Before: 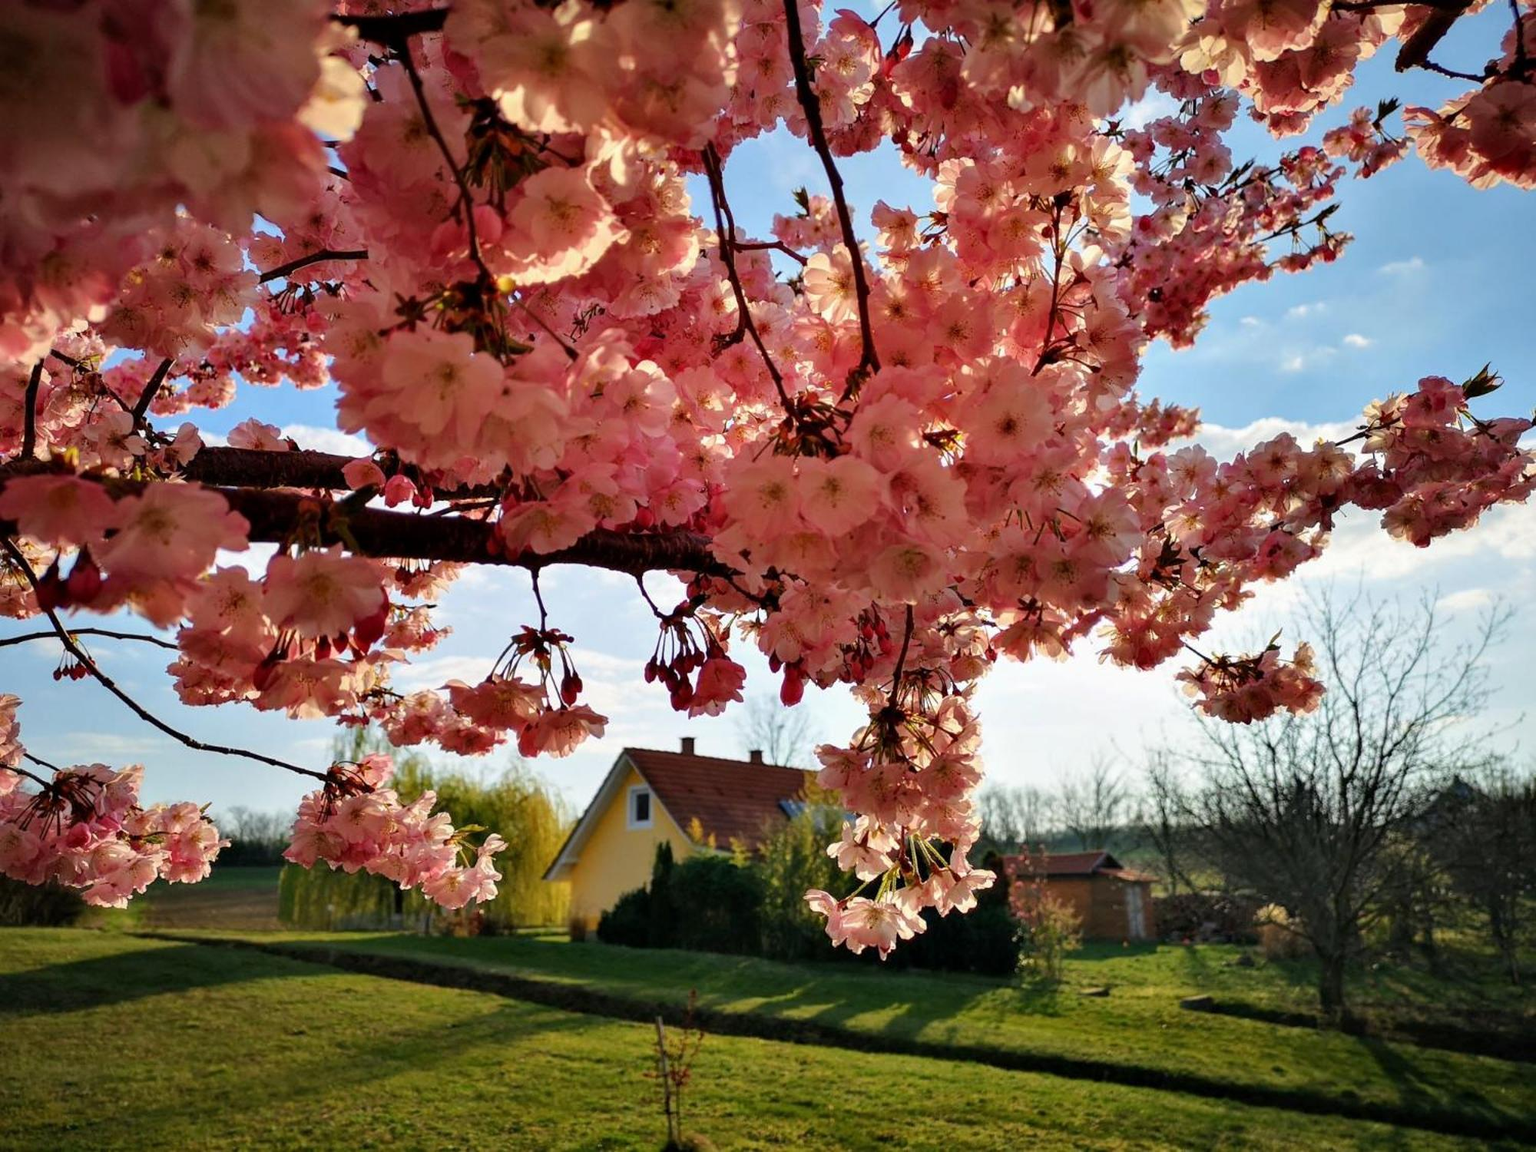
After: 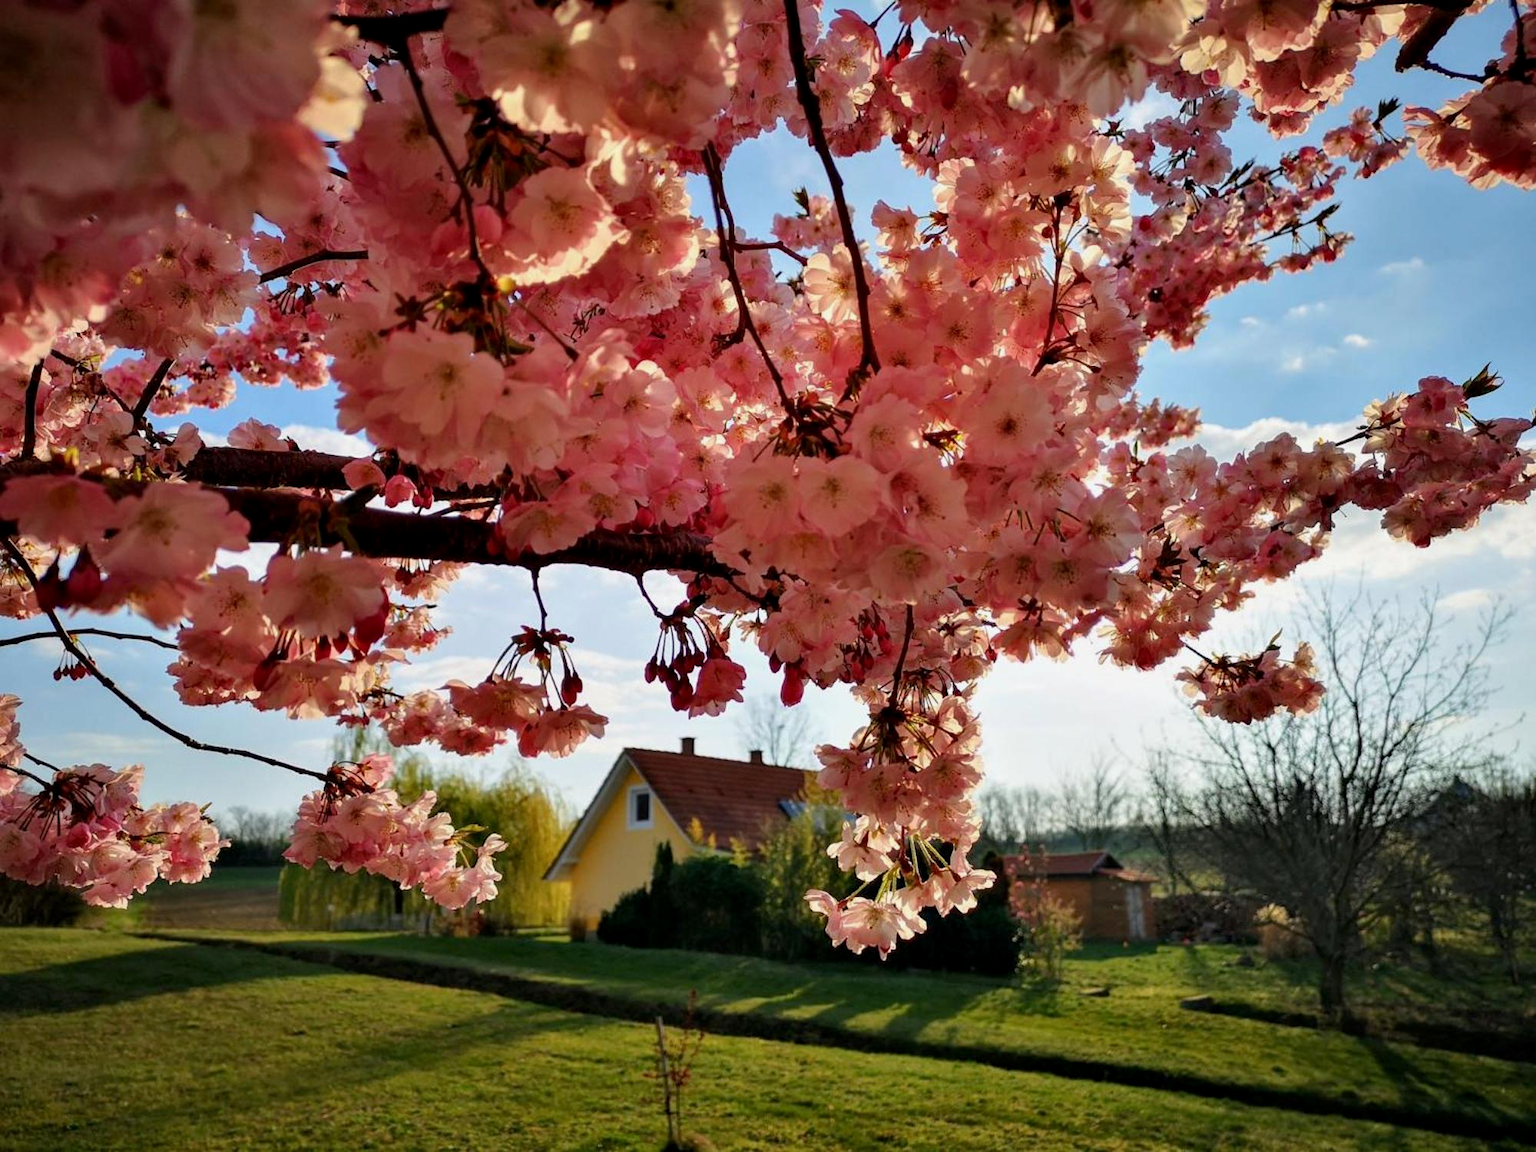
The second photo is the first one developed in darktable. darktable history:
exposure: black level correction 0.002, exposure -0.097 EV, compensate highlight preservation false
